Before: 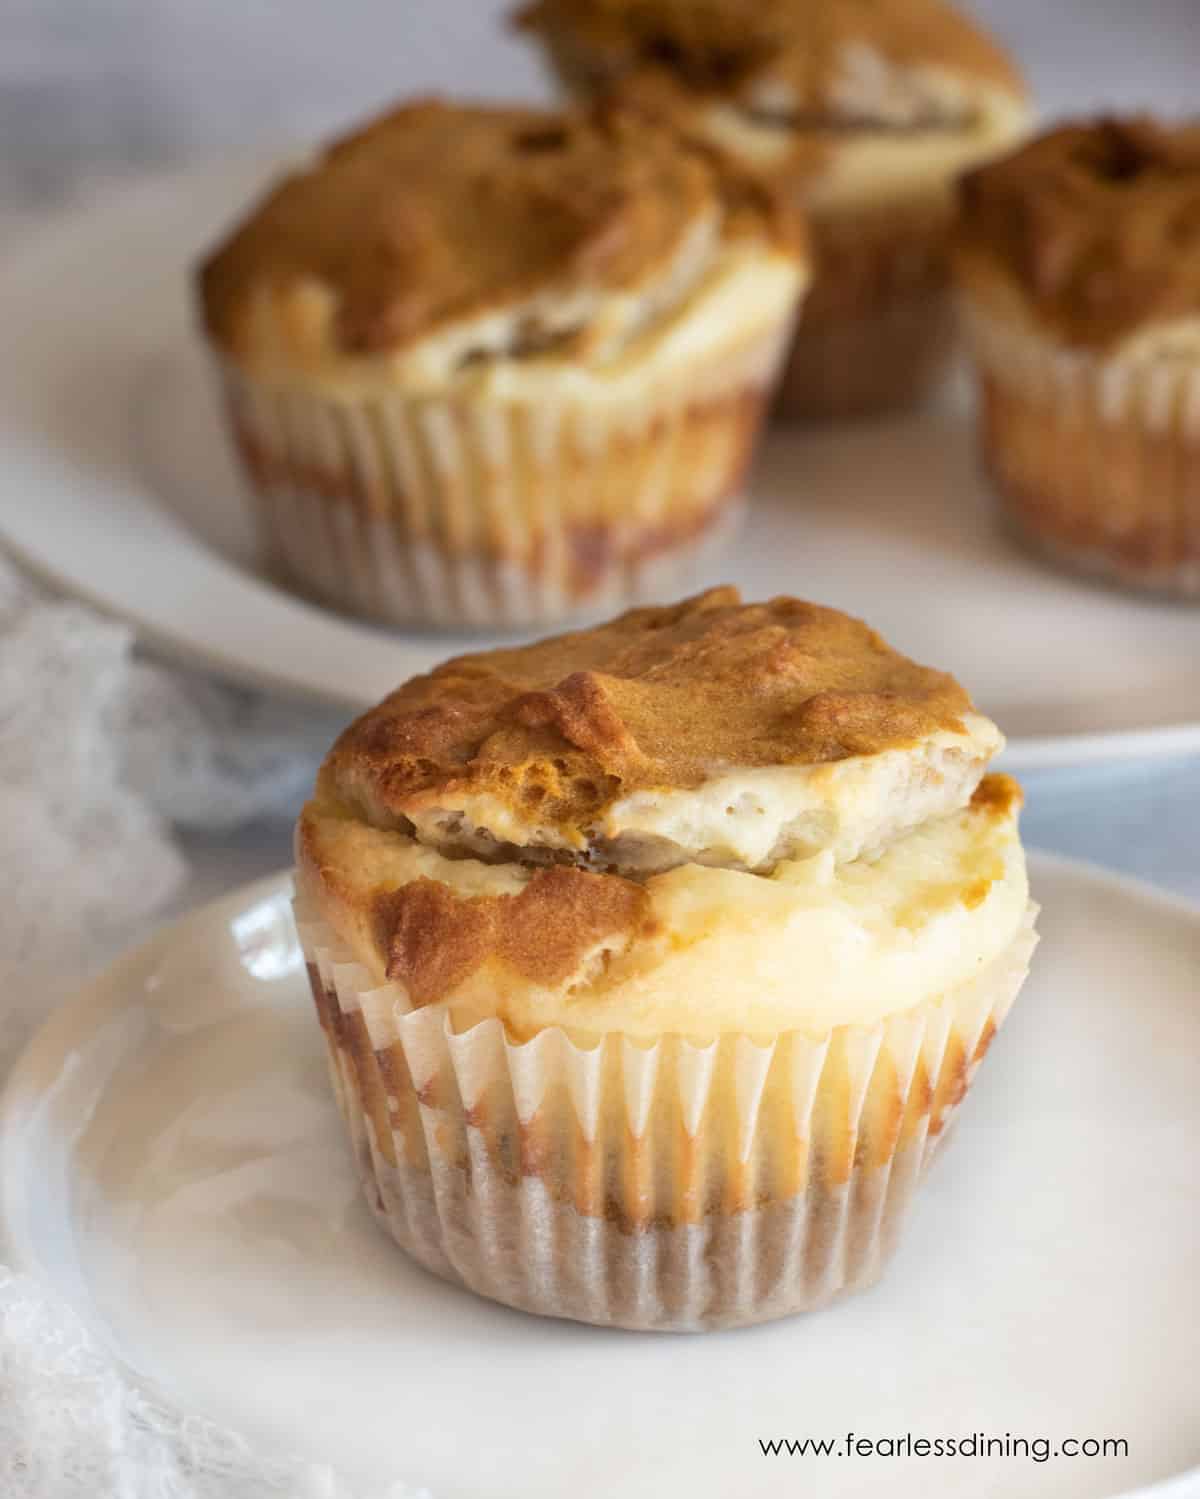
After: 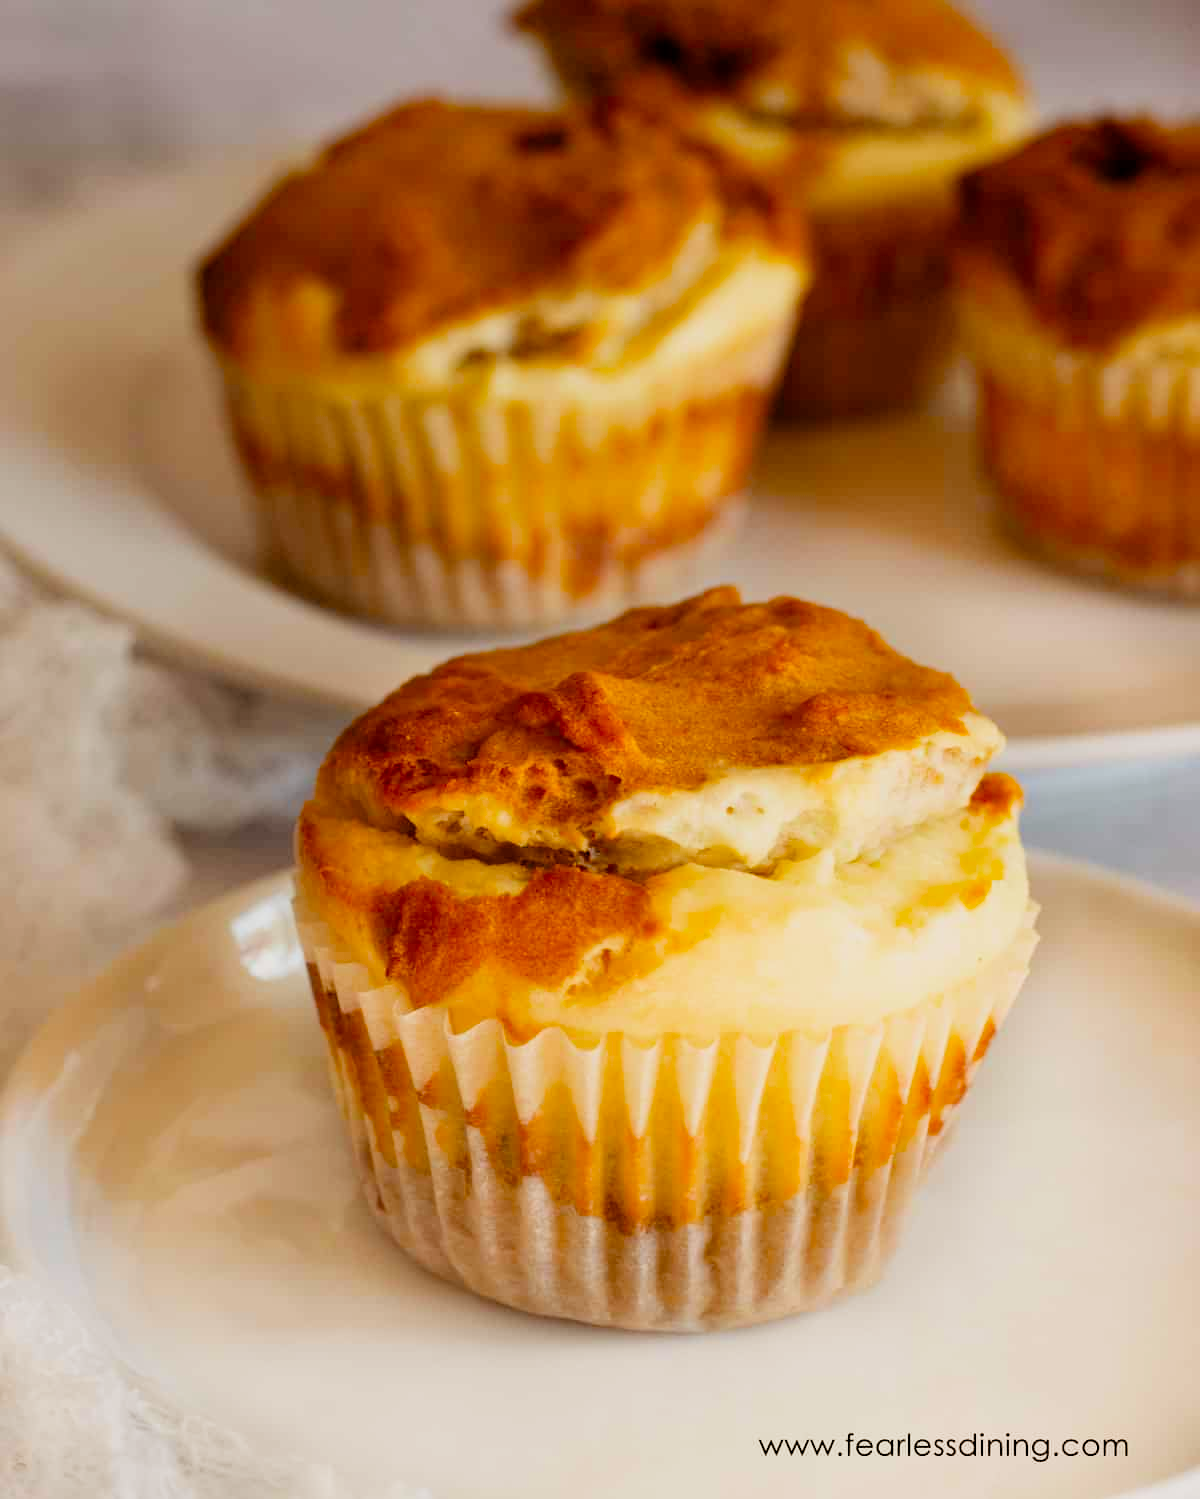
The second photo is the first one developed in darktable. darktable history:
color balance: contrast 8.5%, output saturation 105%
filmic rgb: black relative exposure -7.6 EV, white relative exposure 4.64 EV, threshold 3 EV, target black luminance 0%, hardness 3.55, latitude 50.51%, contrast 1.033, highlights saturation mix 10%, shadows ↔ highlights balance -0.198%, color science v4 (2020), enable highlight reconstruction true
color balance rgb: shadows lift › chroma 4.41%, shadows lift › hue 27°, power › chroma 2.5%, power › hue 70°, highlights gain › chroma 1%, highlights gain › hue 27°, saturation formula JzAzBz (2021)
